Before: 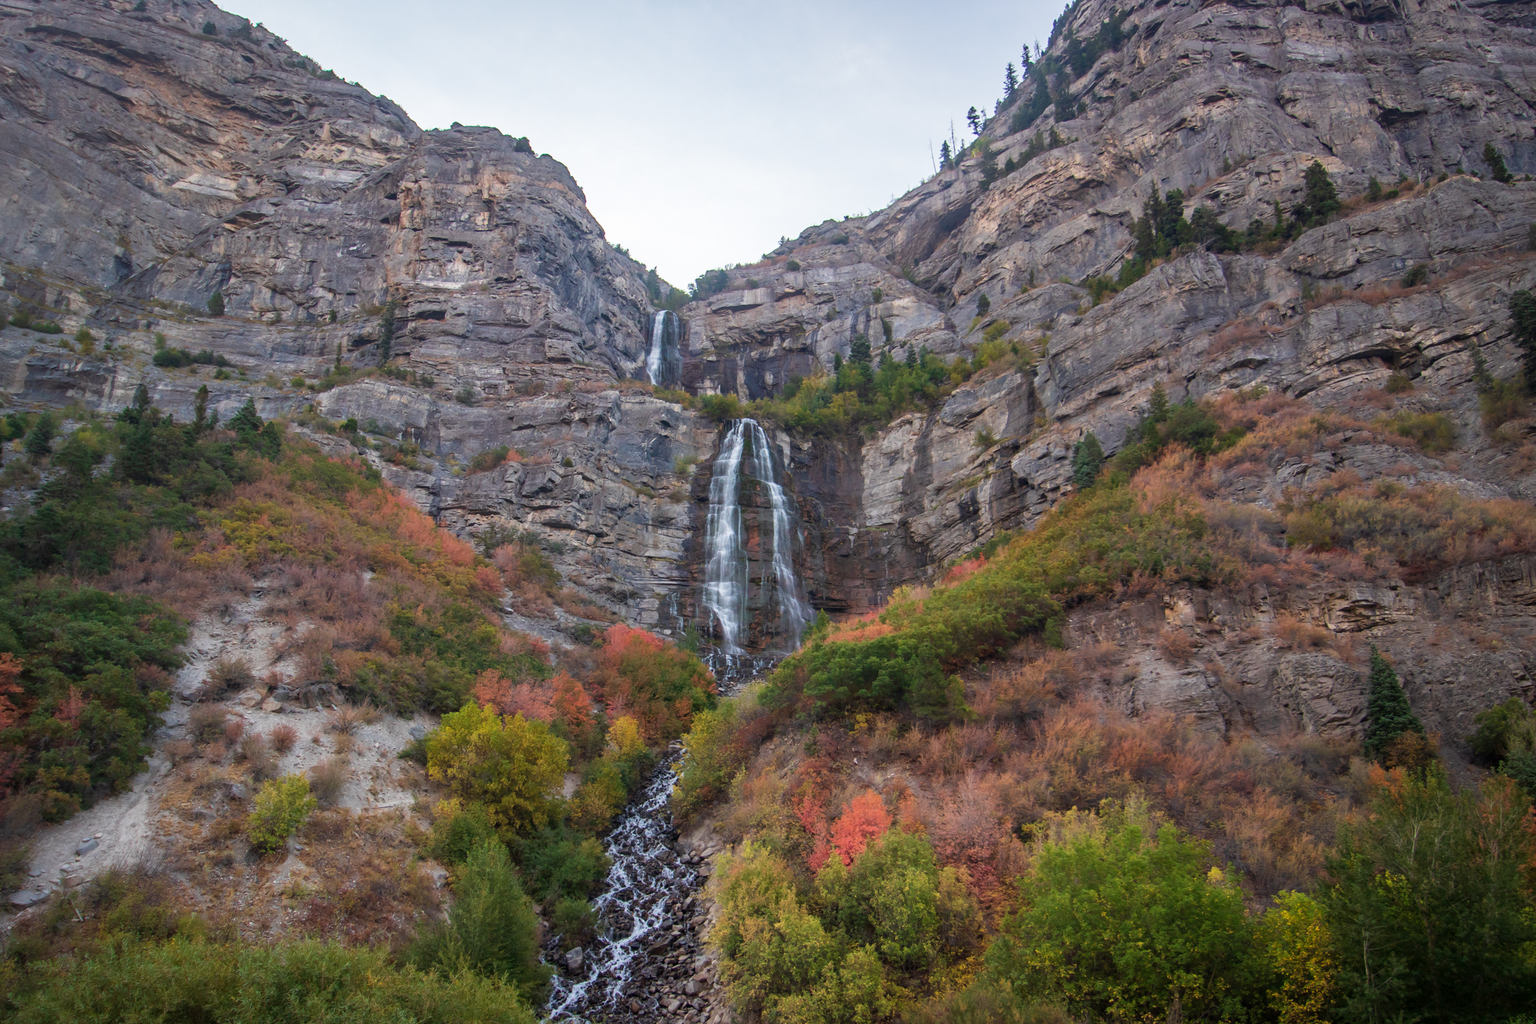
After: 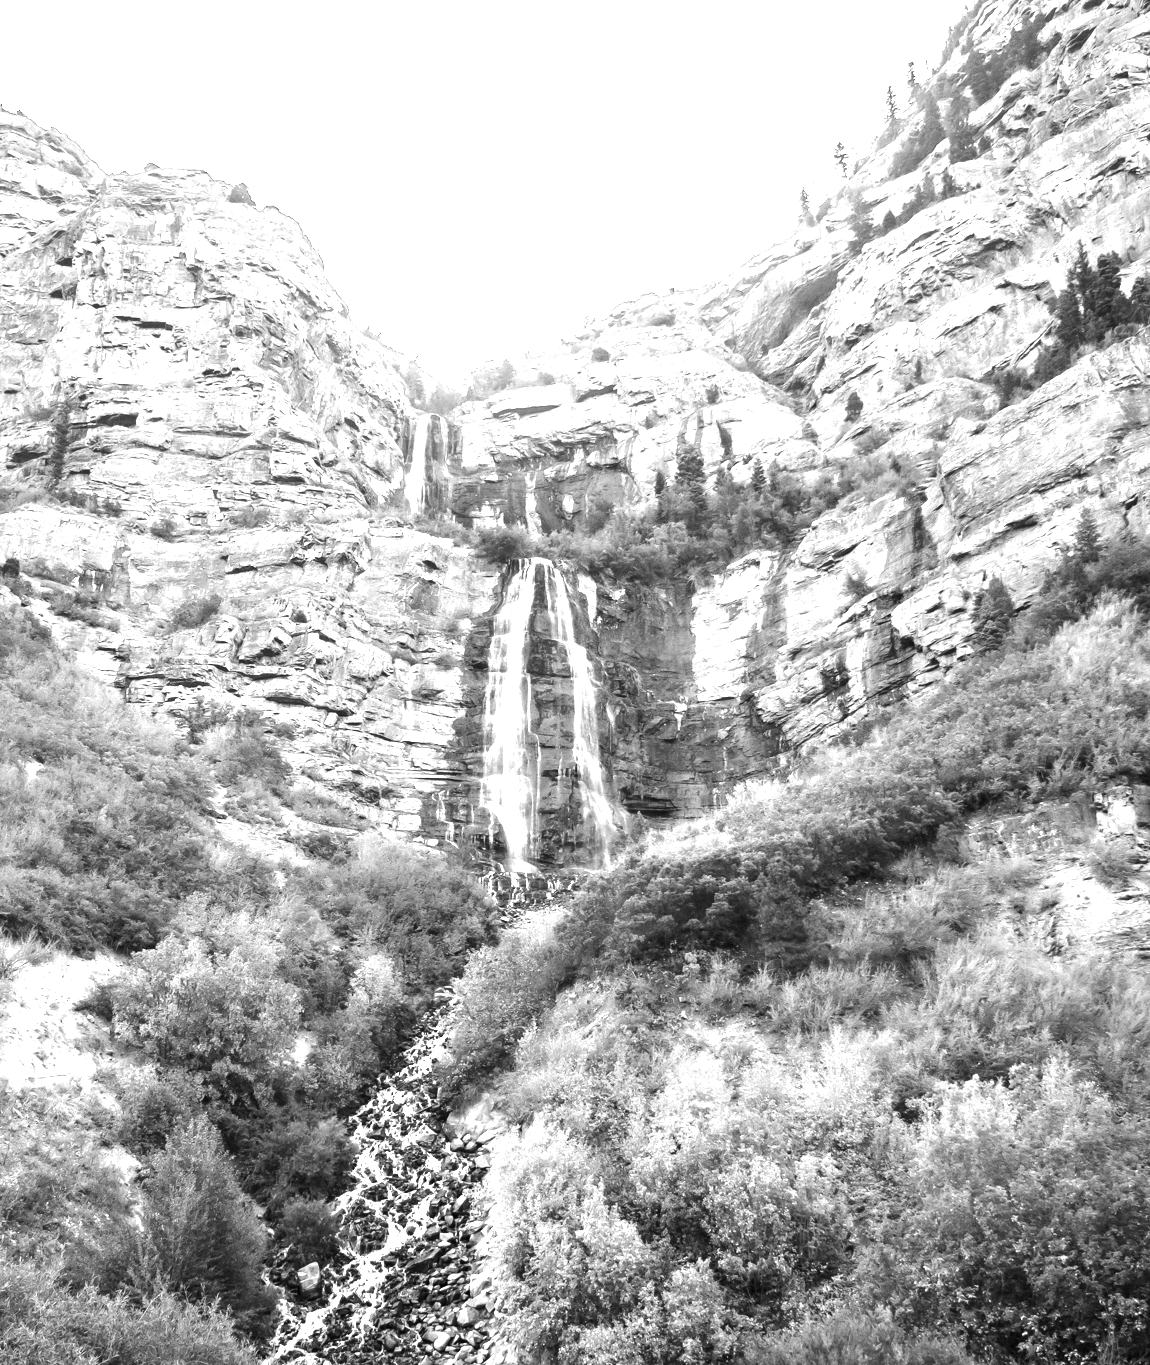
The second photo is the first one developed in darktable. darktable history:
crop and rotate: left 22.356%, right 21.447%
exposure: black level correction 0, exposure 1.462 EV, compensate highlight preservation false
tone equalizer: -8 EV -1.05 EV, -7 EV -0.971 EV, -6 EV -0.896 EV, -5 EV -0.54 EV, -3 EV 0.6 EV, -2 EV 0.846 EV, -1 EV 0.99 EV, +0 EV 1.08 EV, edges refinement/feathering 500, mask exposure compensation -1.57 EV, preserve details no
color calibration: output gray [0.18, 0.41, 0.41, 0], illuminant as shot in camera, x 0.358, y 0.373, temperature 4628.91 K
